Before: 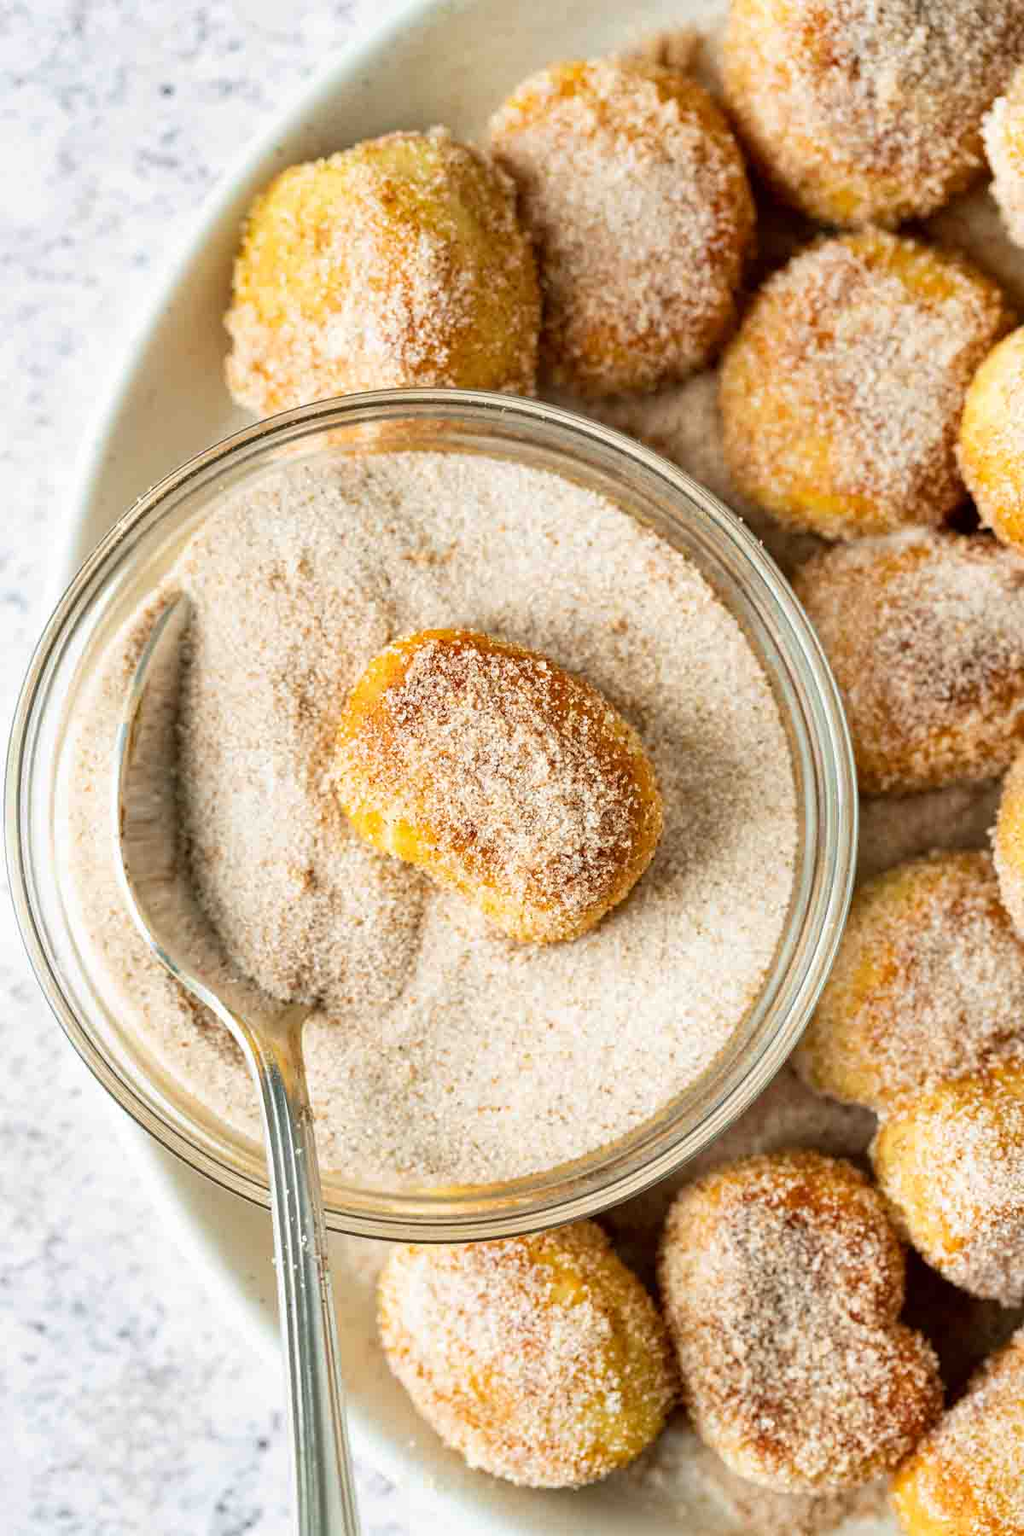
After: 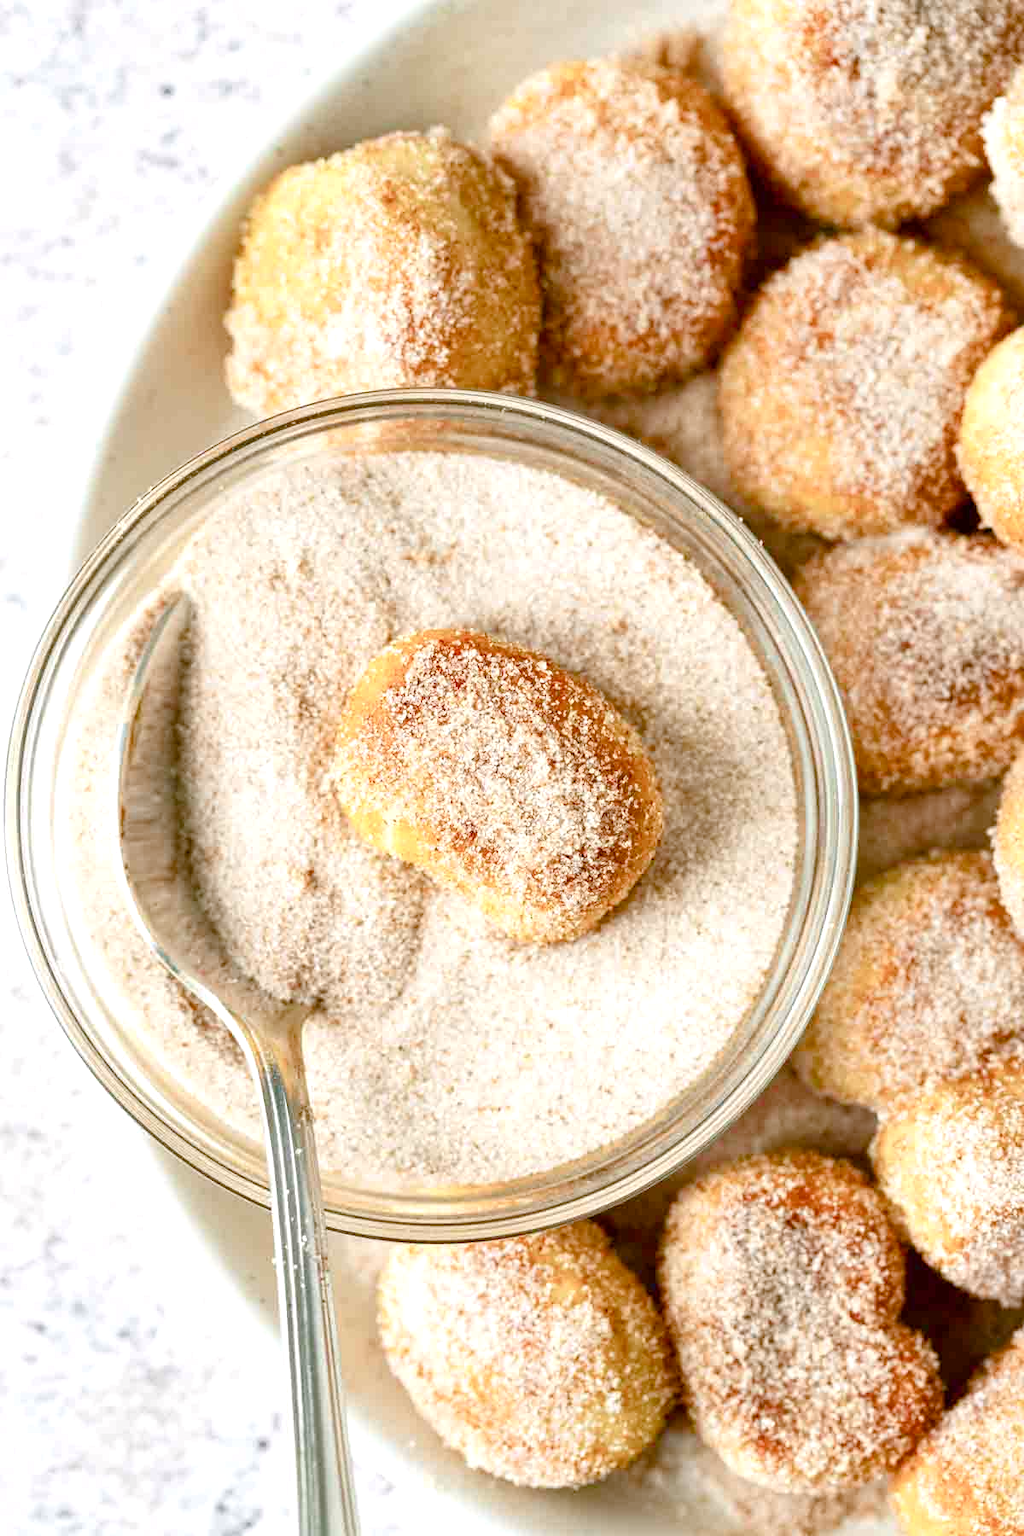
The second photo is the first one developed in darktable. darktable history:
color balance rgb: shadows lift › chroma 1%, shadows lift › hue 113°, highlights gain › chroma 0.2%, highlights gain › hue 333°, perceptual saturation grading › global saturation 20%, perceptual saturation grading › highlights -50%, perceptual saturation grading › shadows 25%, contrast -10%
exposure: exposure 0.574 EV, compensate highlight preservation false
